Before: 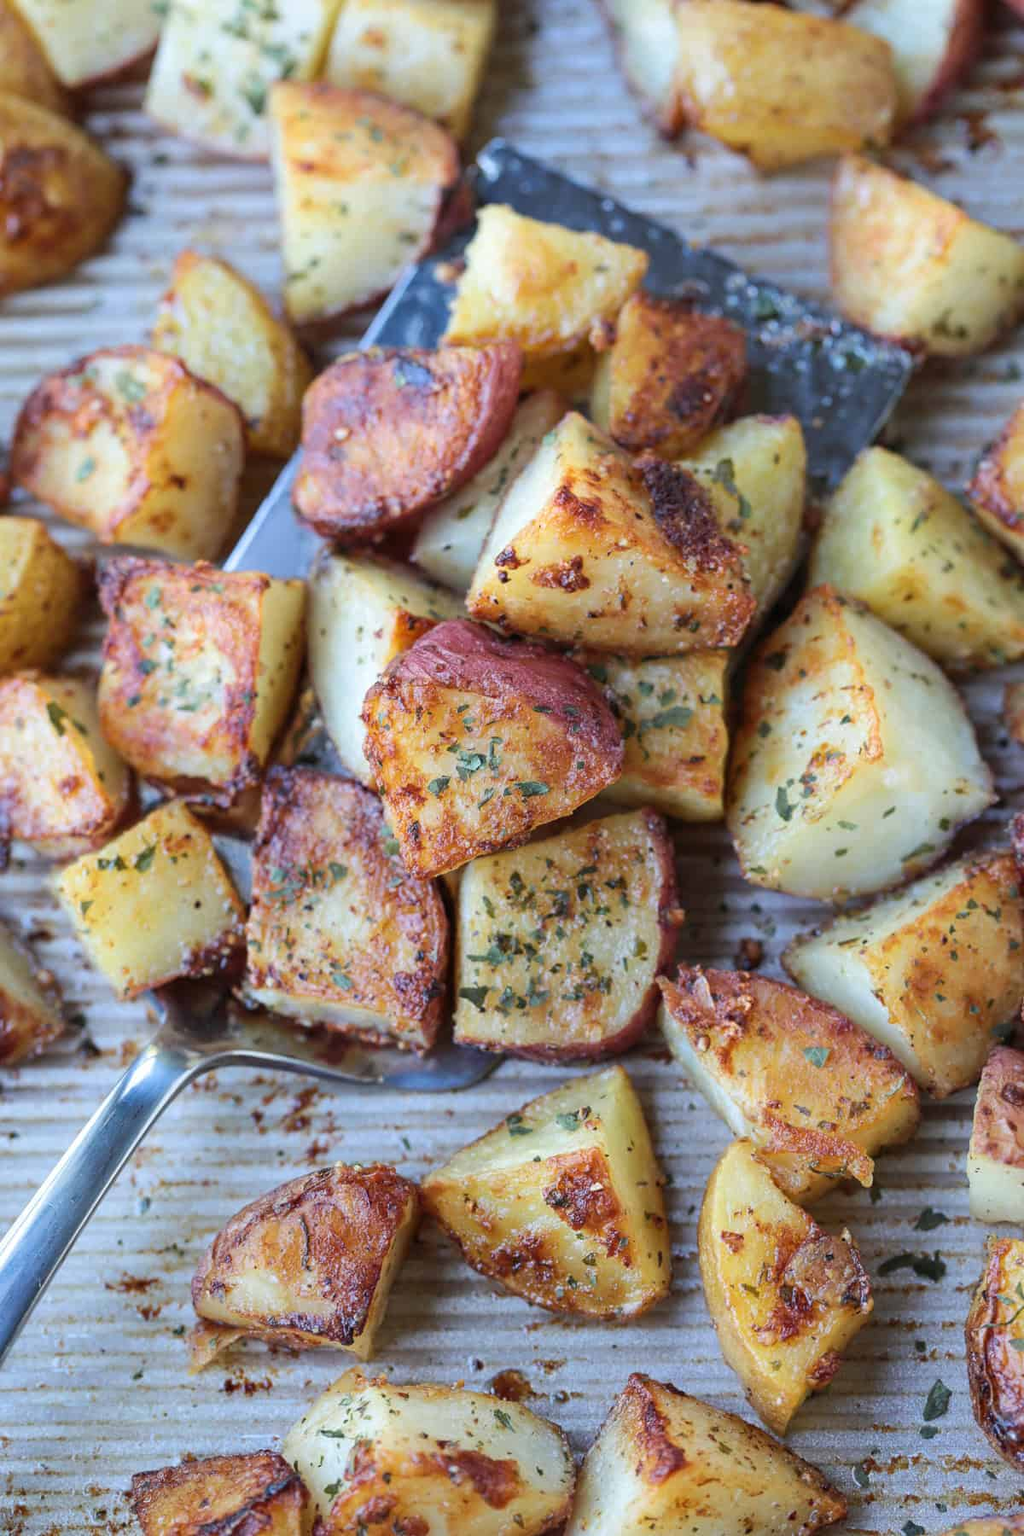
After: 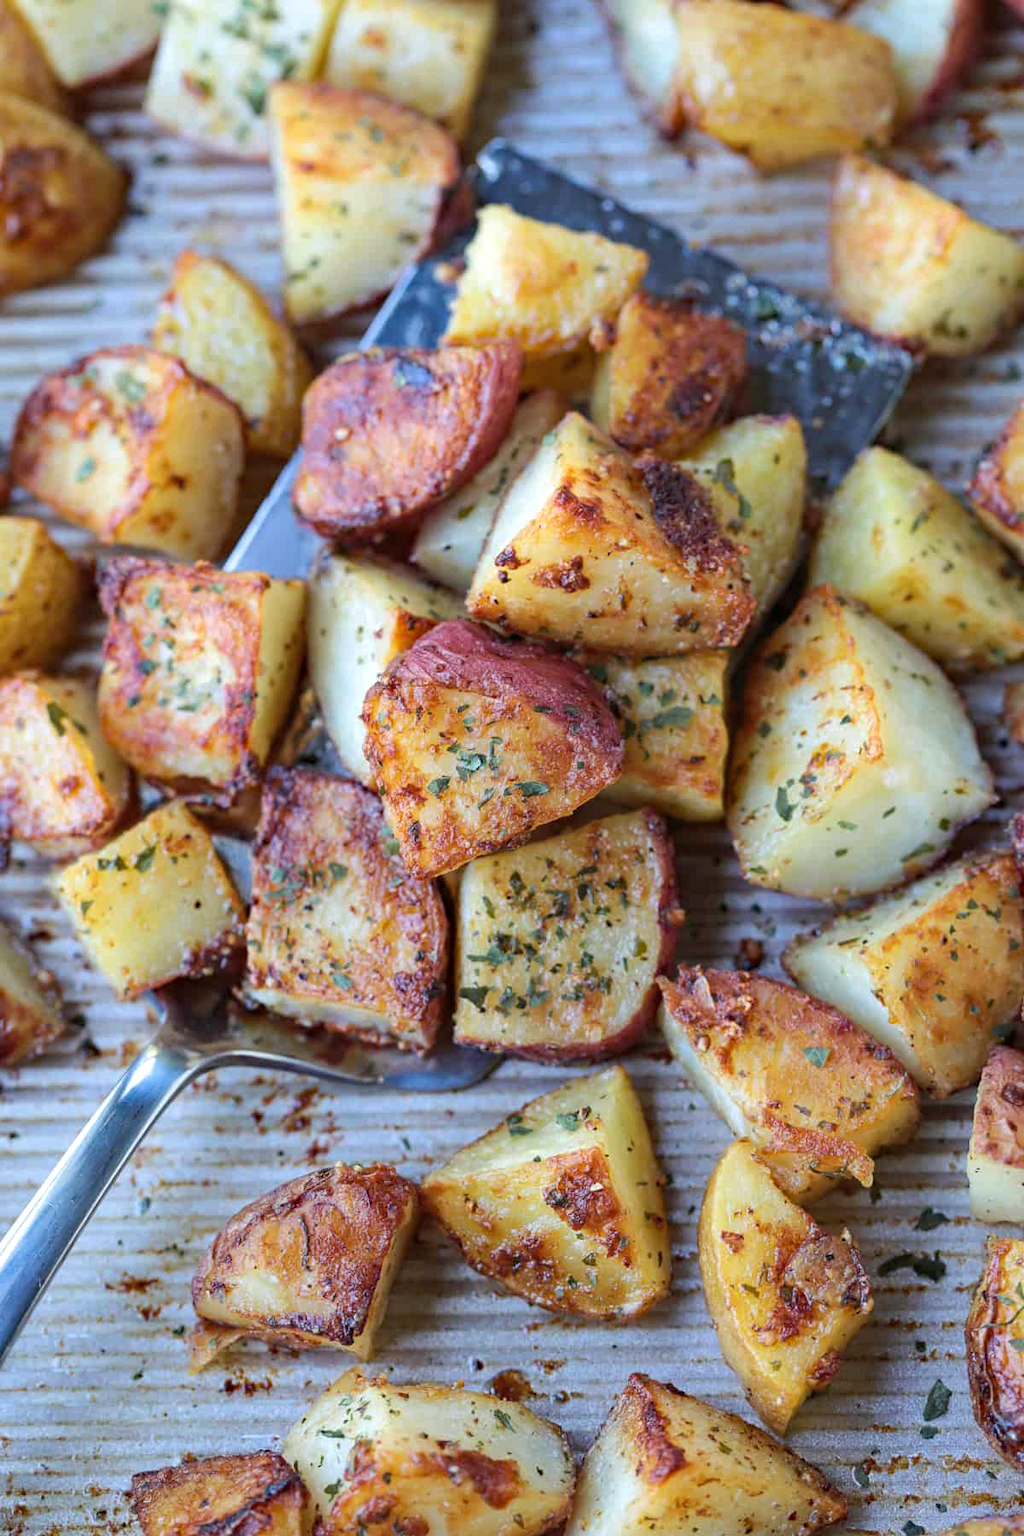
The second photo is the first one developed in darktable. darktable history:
exposure: exposure 0.078 EV, compensate highlight preservation false
haze removal: compatibility mode true, adaptive false
